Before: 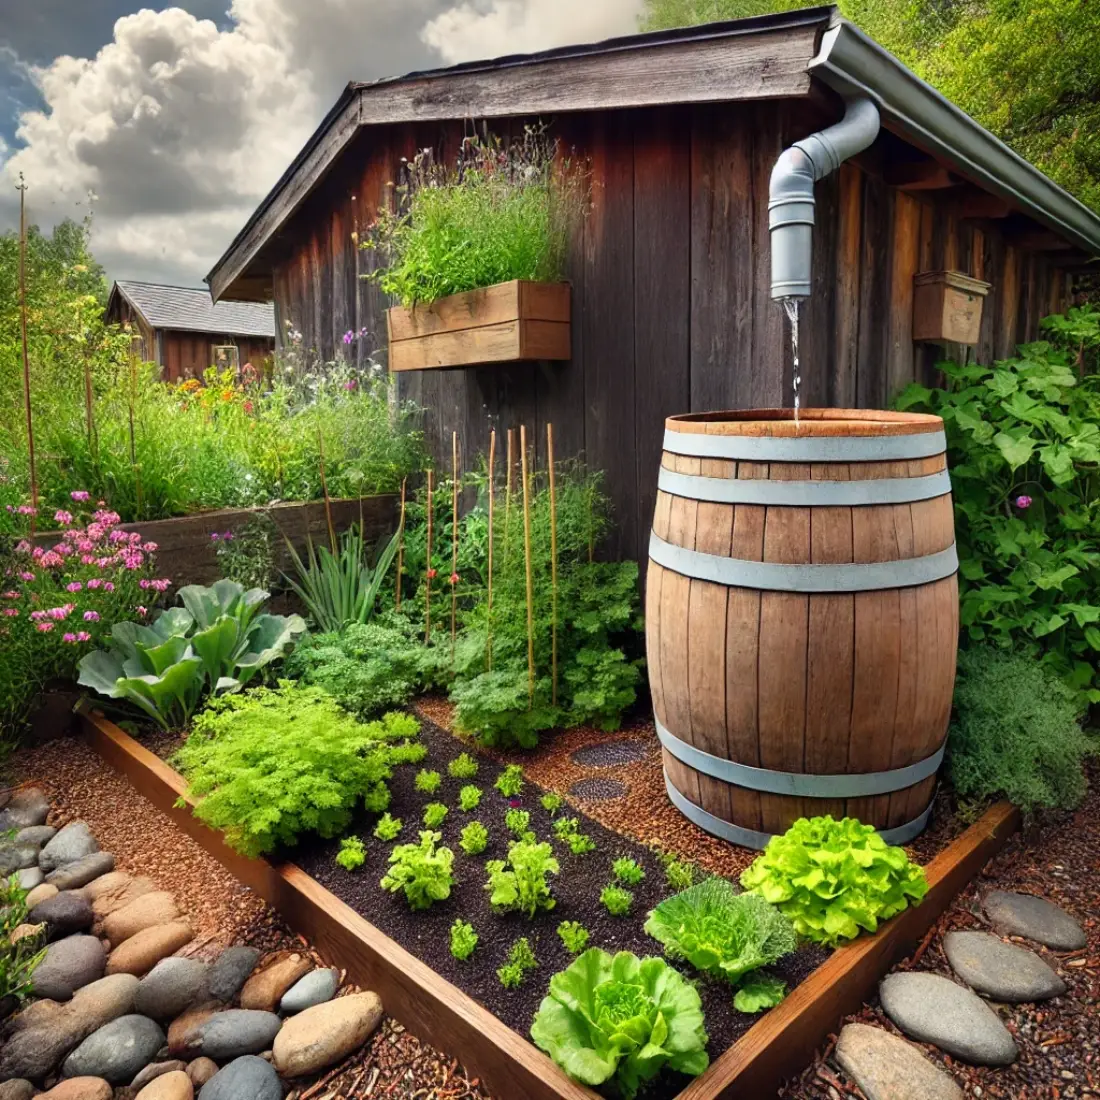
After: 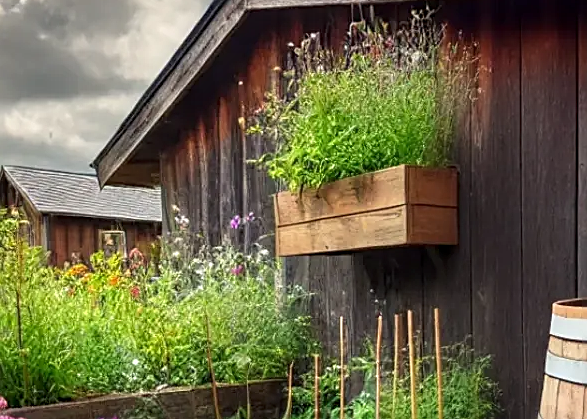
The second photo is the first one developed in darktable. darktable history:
local contrast: on, module defaults
sharpen: on, module defaults
crop: left 10.288%, top 10.515%, right 36.262%, bottom 51.347%
